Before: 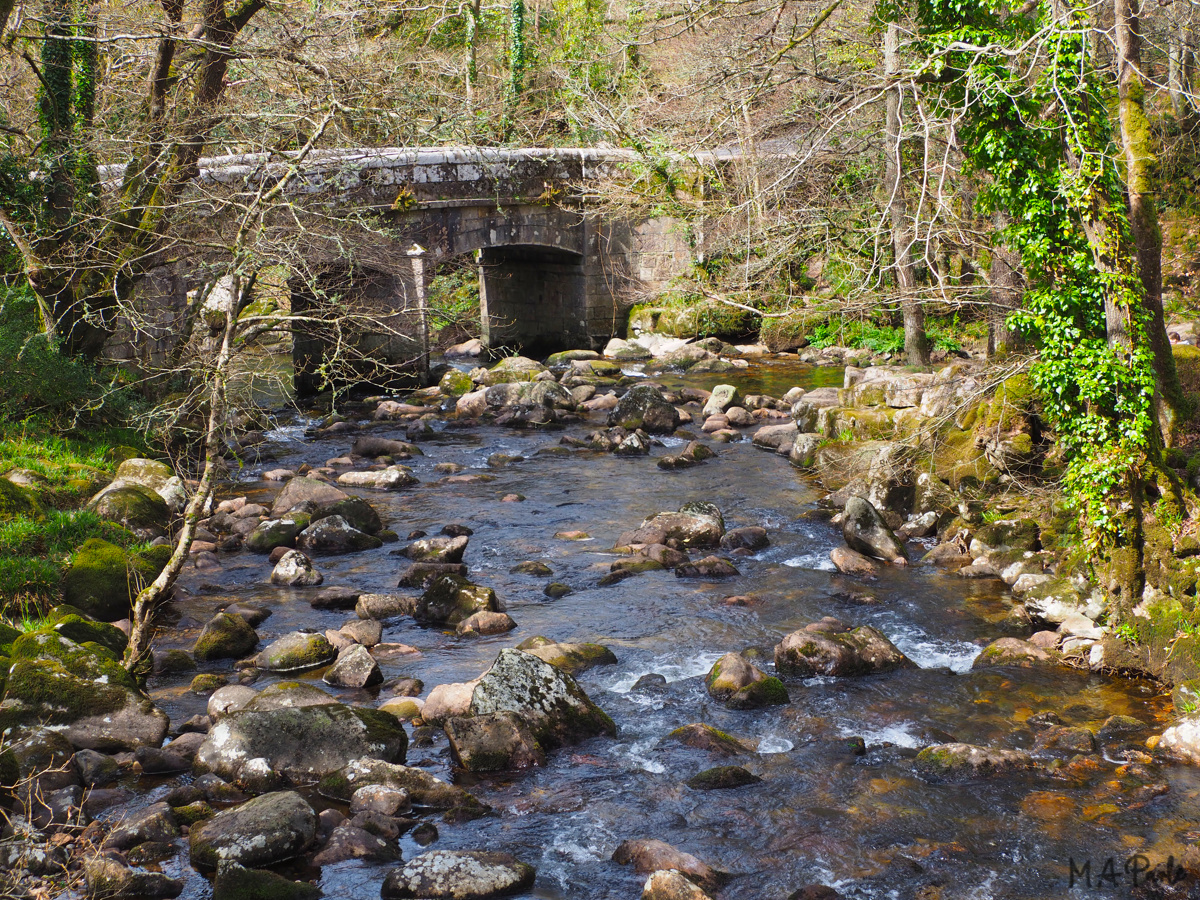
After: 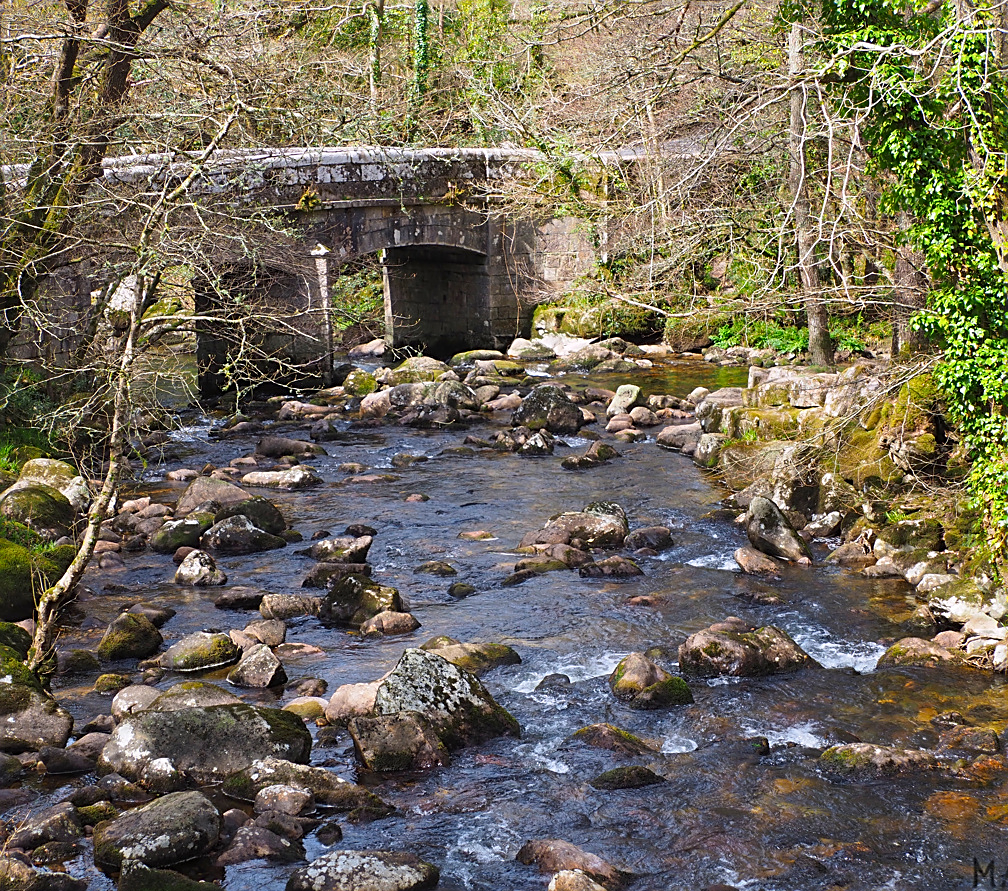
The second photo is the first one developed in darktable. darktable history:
sharpen: amount 0.6
crop: left 8.026%, right 7.374%
white balance: red 1.009, blue 1.027
